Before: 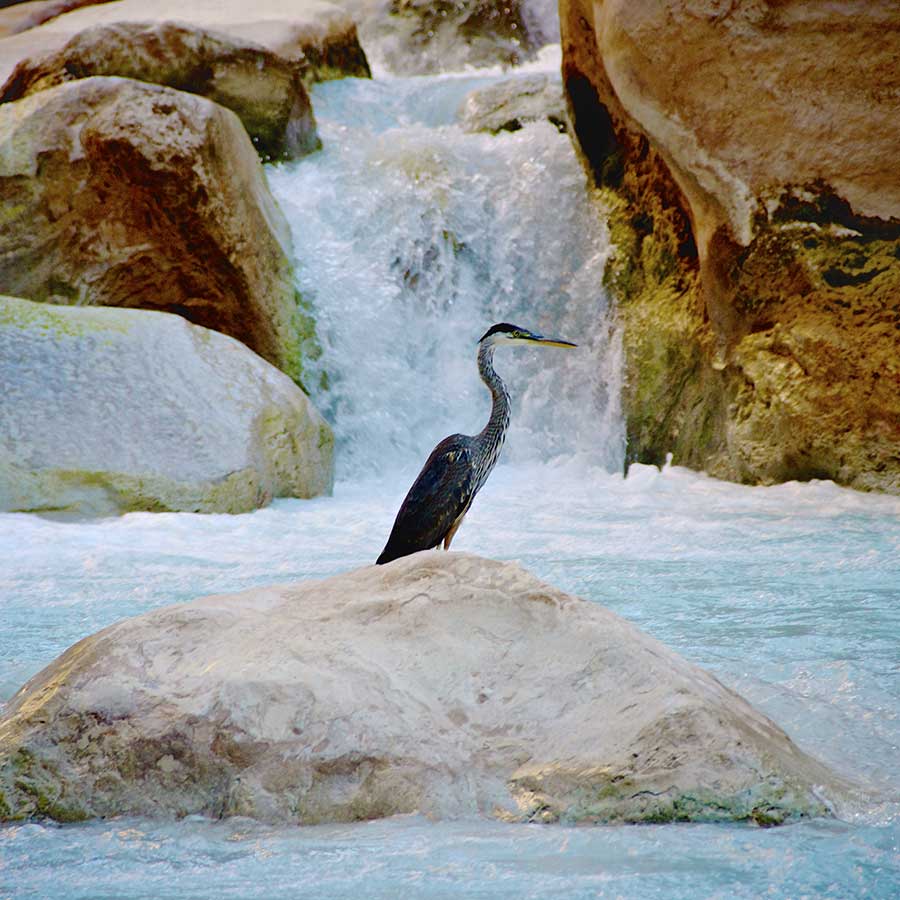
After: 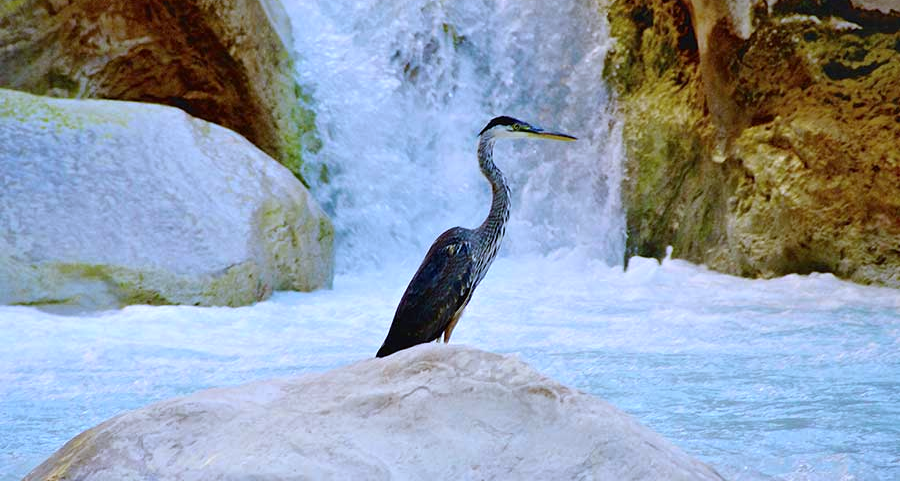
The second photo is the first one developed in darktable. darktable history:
exposure: exposure 0.02 EV
highlight reconstruction: method clip highlights, clipping threshold 0
white balance: red 0.948, green 1.02, blue 1.176
crop and rotate: top 23.043%, bottom 23.437%
